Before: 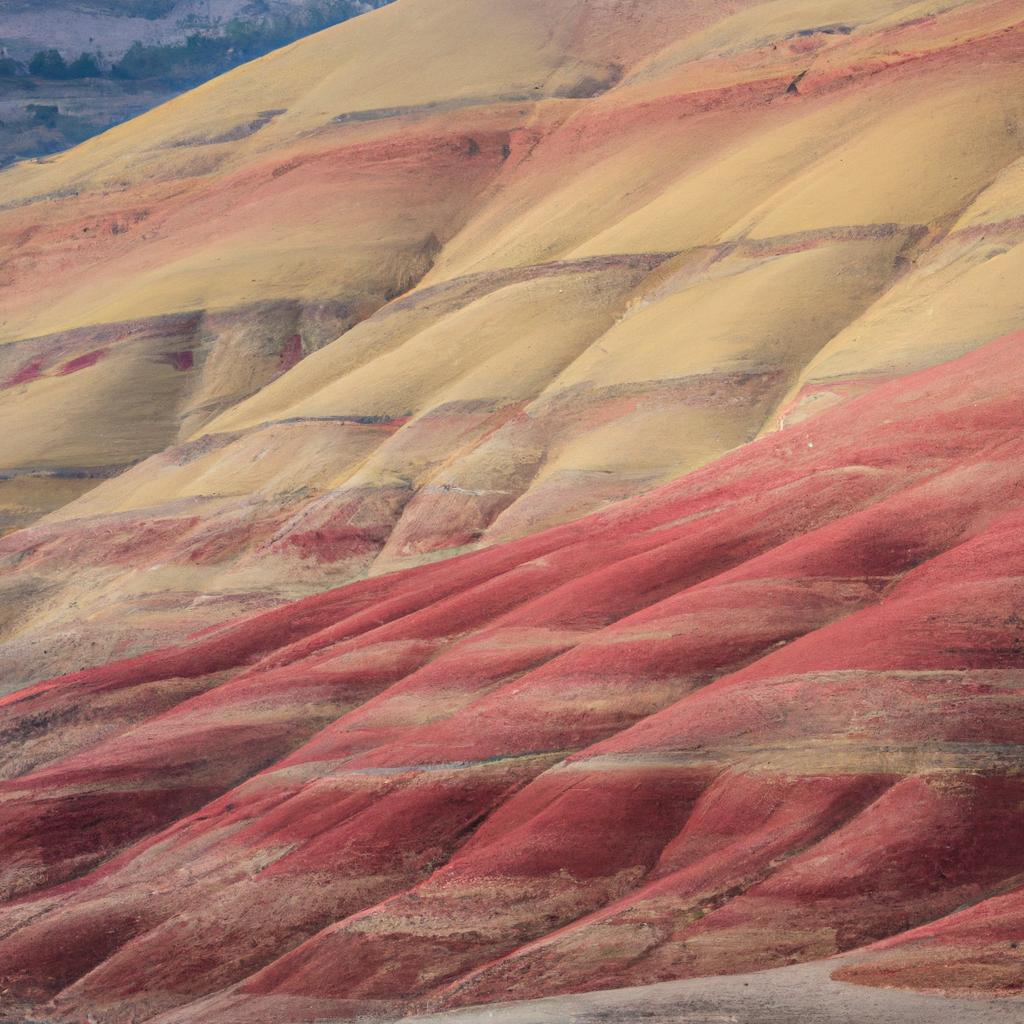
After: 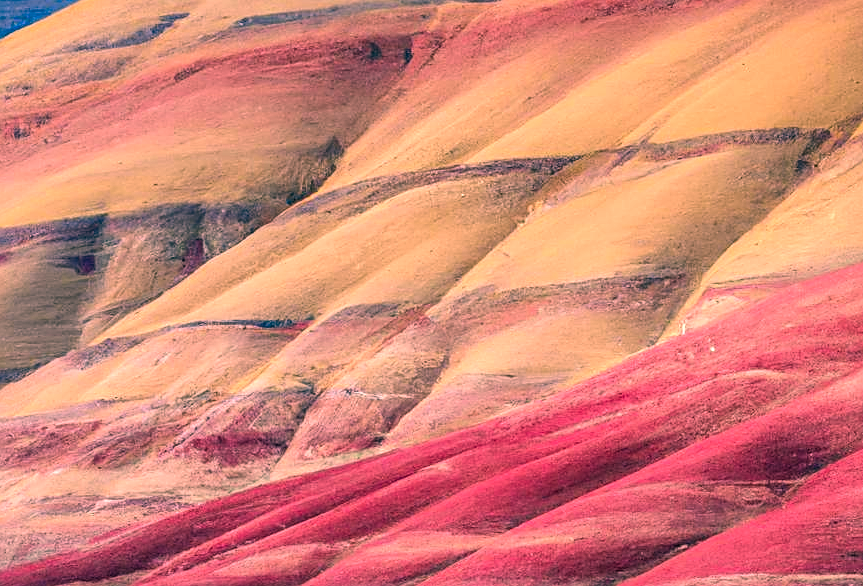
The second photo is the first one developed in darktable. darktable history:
local contrast: highlights 12%, shadows 40%, detail 184%, midtone range 0.477
contrast brightness saturation: brightness 0.123
color correction: highlights a* 17.01, highlights b* 0.231, shadows a* -15.39, shadows b* -14.26, saturation 1.5
sharpen: on, module defaults
crop and rotate: left 9.64%, top 9.425%, right 6.021%, bottom 33.298%
shadows and highlights: shadows 25.38, highlights -48.2, soften with gaussian
